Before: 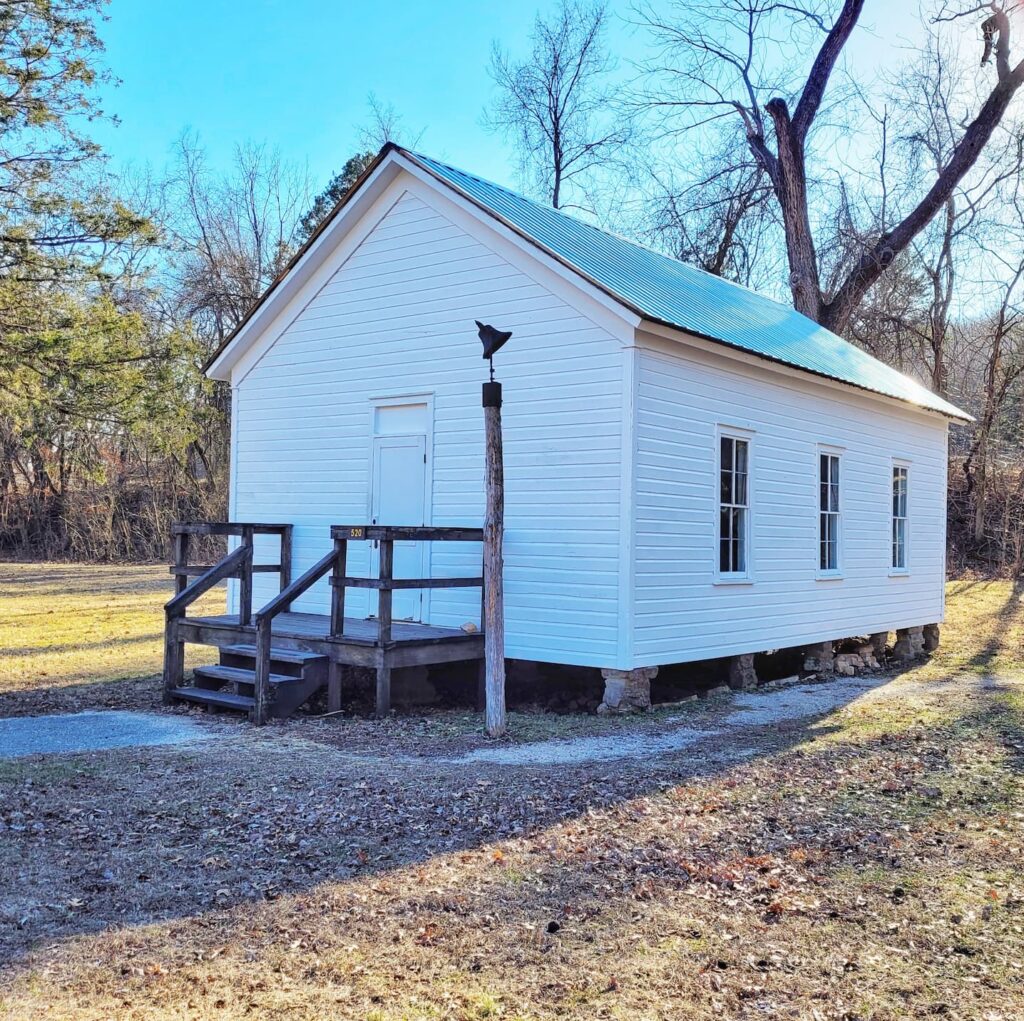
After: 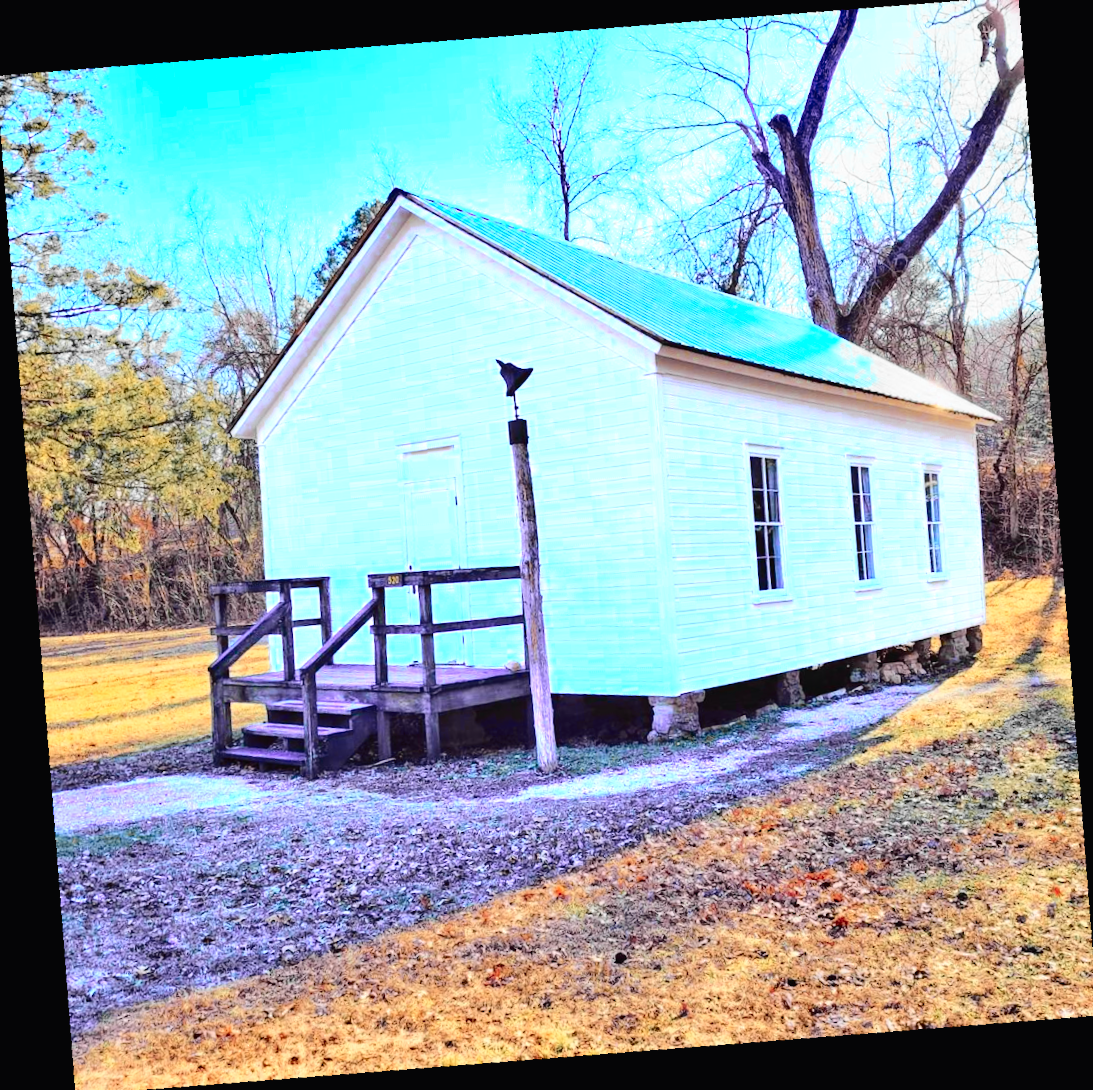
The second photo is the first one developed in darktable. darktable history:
tone curve: curves: ch0 [(0, 0.014) (0.12, 0.096) (0.386, 0.49) (0.54, 0.684) (0.751, 0.855) (0.89, 0.943) (0.998, 0.989)]; ch1 [(0, 0) (0.133, 0.099) (0.437, 0.41) (0.5, 0.5) (0.517, 0.536) (0.548, 0.575) (0.582, 0.631) (0.627, 0.688) (0.836, 0.868) (1, 1)]; ch2 [(0, 0) (0.374, 0.341) (0.456, 0.443) (0.478, 0.49) (0.501, 0.5) (0.528, 0.538) (0.55, 0.6) (0.572, 0.63) (0.702, 0.765) (1, 1)], color space Lab, independent channels, preserve colors none
crop and rotate: angle -2.38°
color zones: curves: ch0 [(0, 0.363) (0.128, 0.373) (0.25, 0.5) (0.402, 0.407) (0.521, 0.525) (0.63, 0.559) (0.729, 0.662) (0.867, 0.471)]; ch1 [(0, 0.515) (0.136, 0.618) (0.25, 0.5) (0.378, 0) (0.516, 0) (0.622, 0.593) (0.737, 0.819) (0.87, 0.593)]; ch2 [(0, 0.529) (0.128, 0.471) (0.282, 0.451) (0.386, 0.662) (0.516, 0.525) (0.633, 0.554) (0.75, 0.62) (0.875, 0.441)]
rotate and perspective: rotation -6.83°, automatic cropping off
